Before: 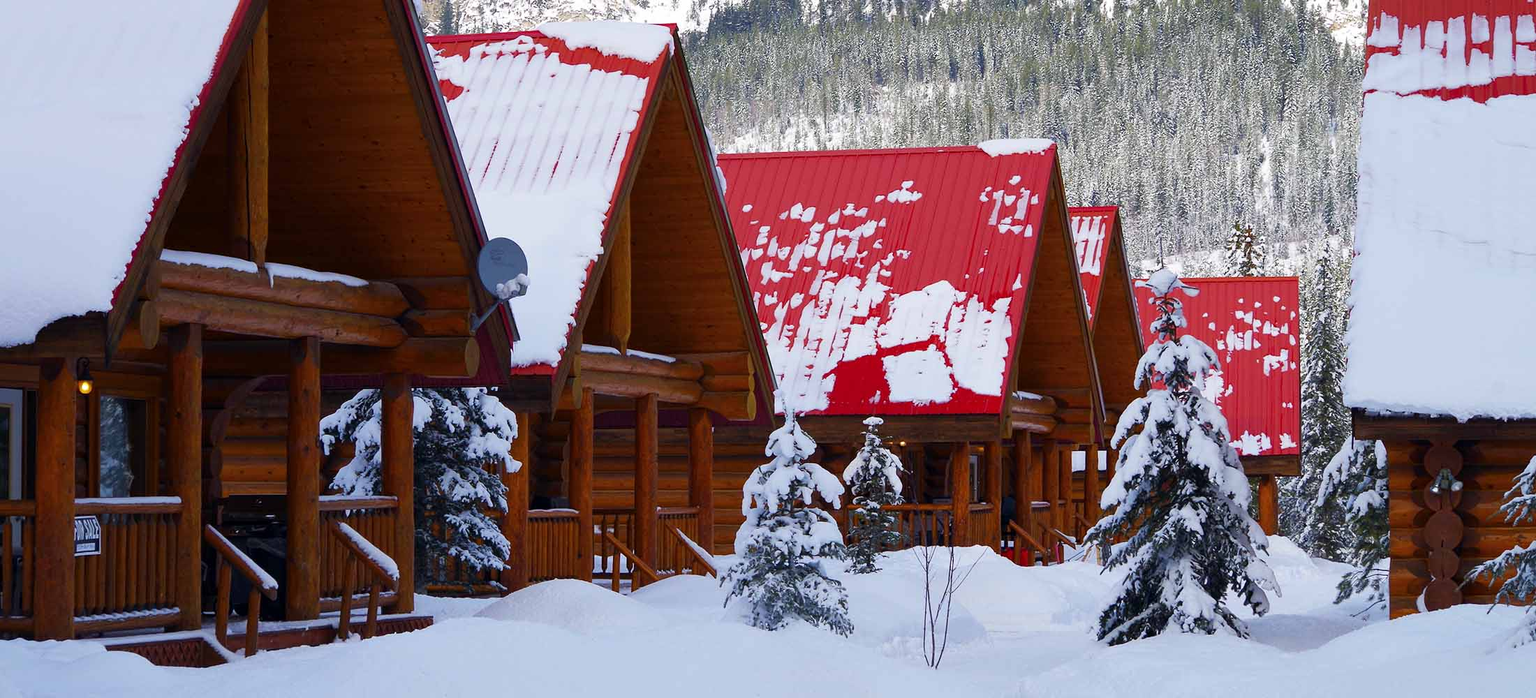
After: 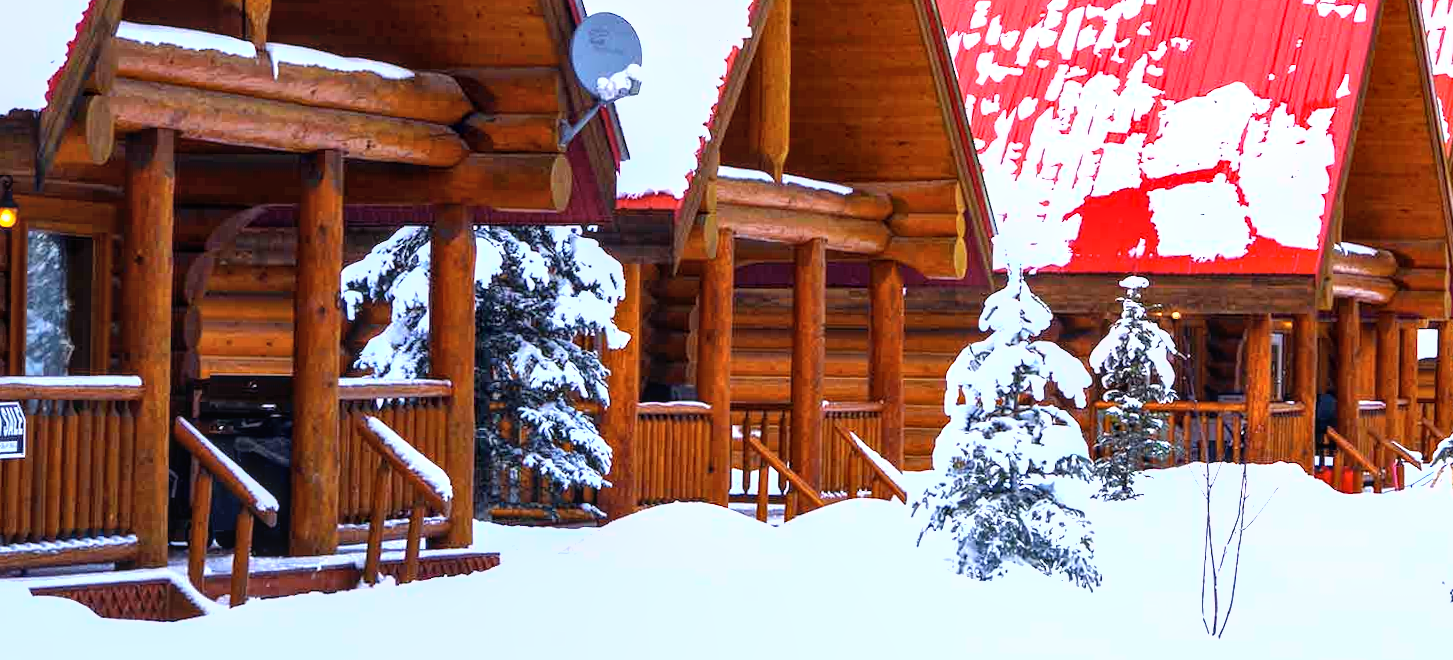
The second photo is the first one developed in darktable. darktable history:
shadows and highlights: shadows 29.32, highlights -29.32, low approximation 0.01, soften with gaussian
exposure: black level correction 0, exposure 1.6 EV, compensate exposure bias true, compensate highlight preservation false
crop and rotate: angle -0.82°, left 3.85%, top 31.828%, right 27.992%
local contrast: on, module defaults
